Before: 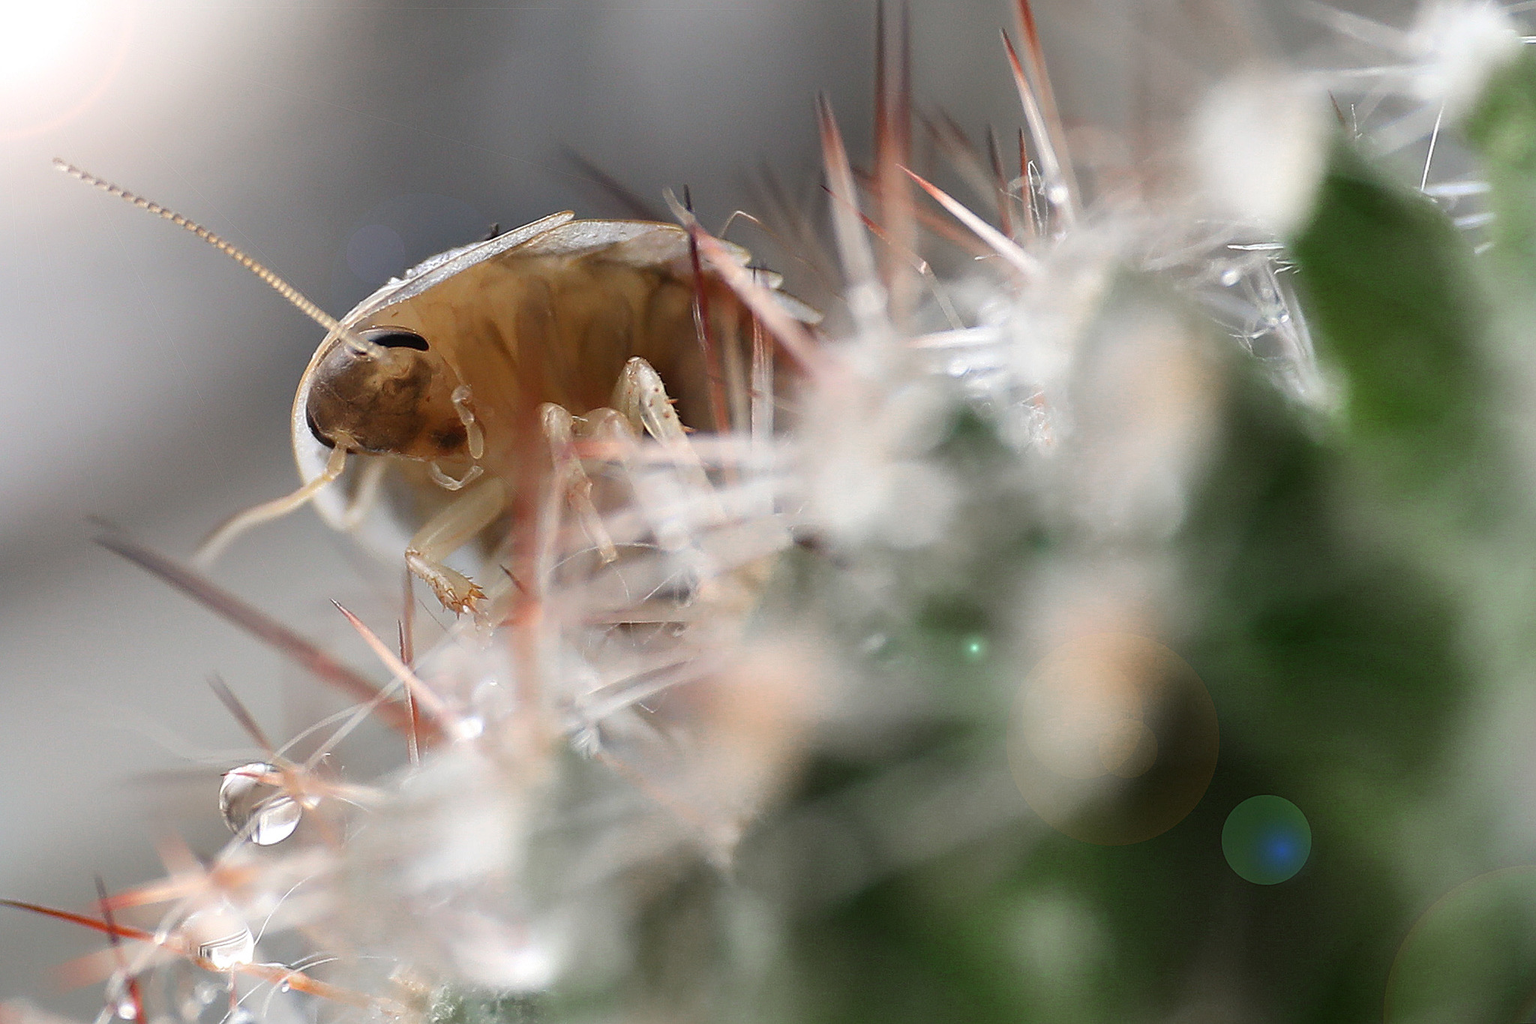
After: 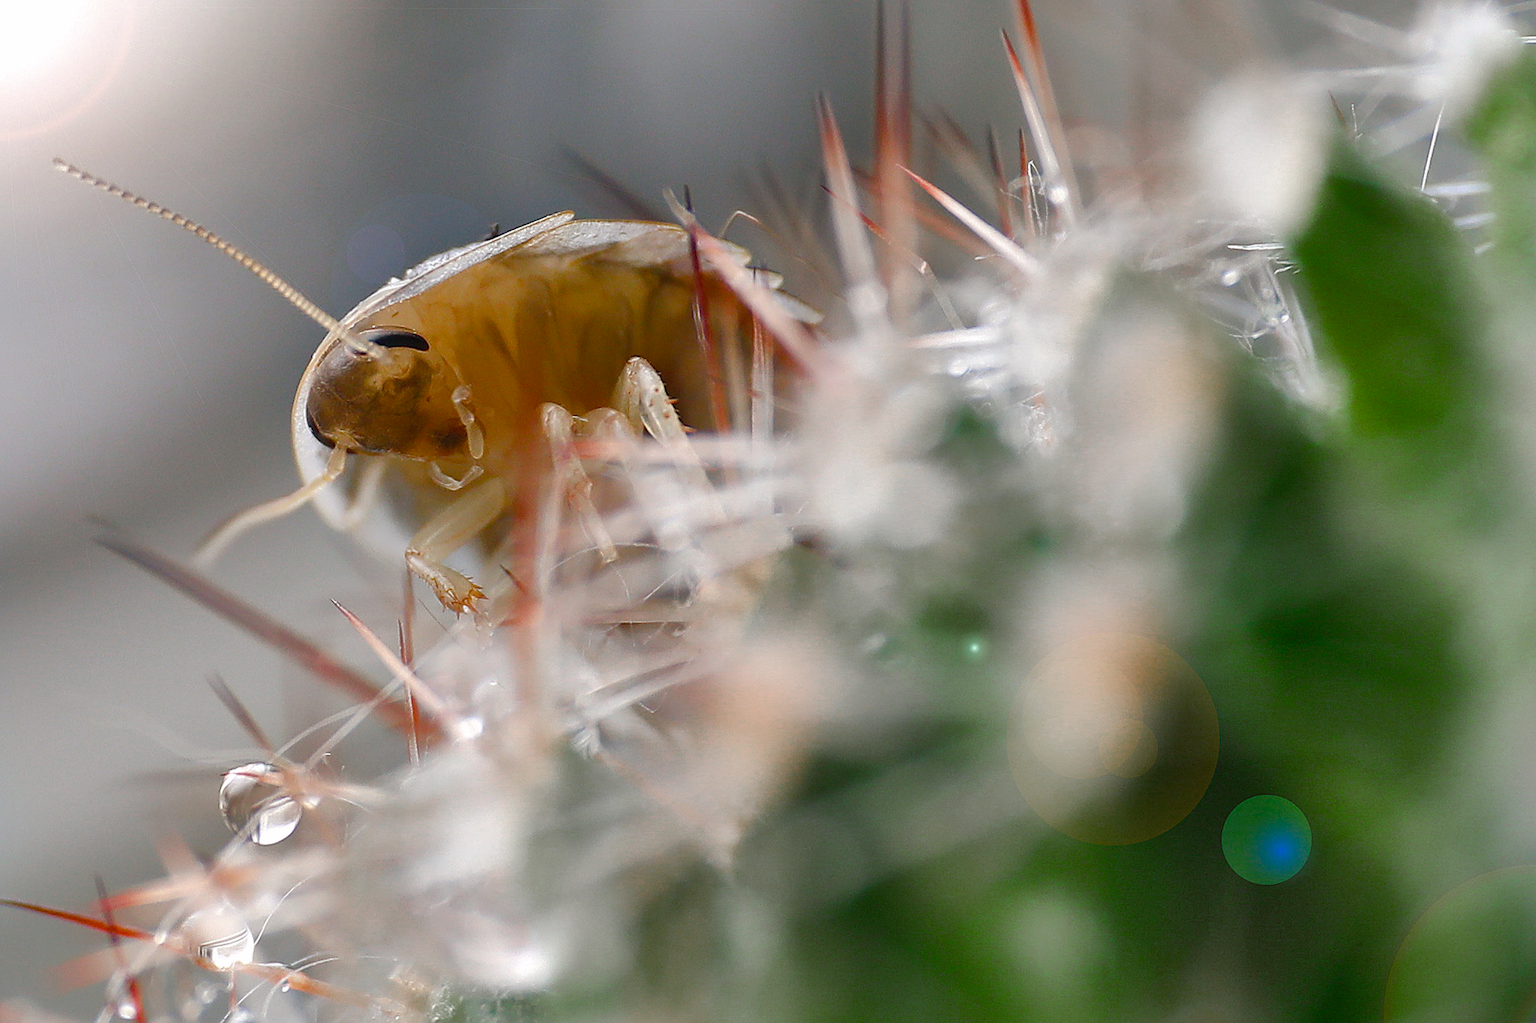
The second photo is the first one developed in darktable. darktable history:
shadows and highlights: on, module defaults
color balance rgb: shadows lift › chroma 2.055%, shadows lift › hue 216.26°, highlights gain › chroma 0.187%, highlights gain › hue 331.43°, perceptual saturation grading › global saturation 0.567%, perceptual saturation grading › highlights -29.398%, perceptual saturation grading › mid-tones 29.599%, perceptual saturation grading › shadows 60.217%, global vibrance 14.946%
